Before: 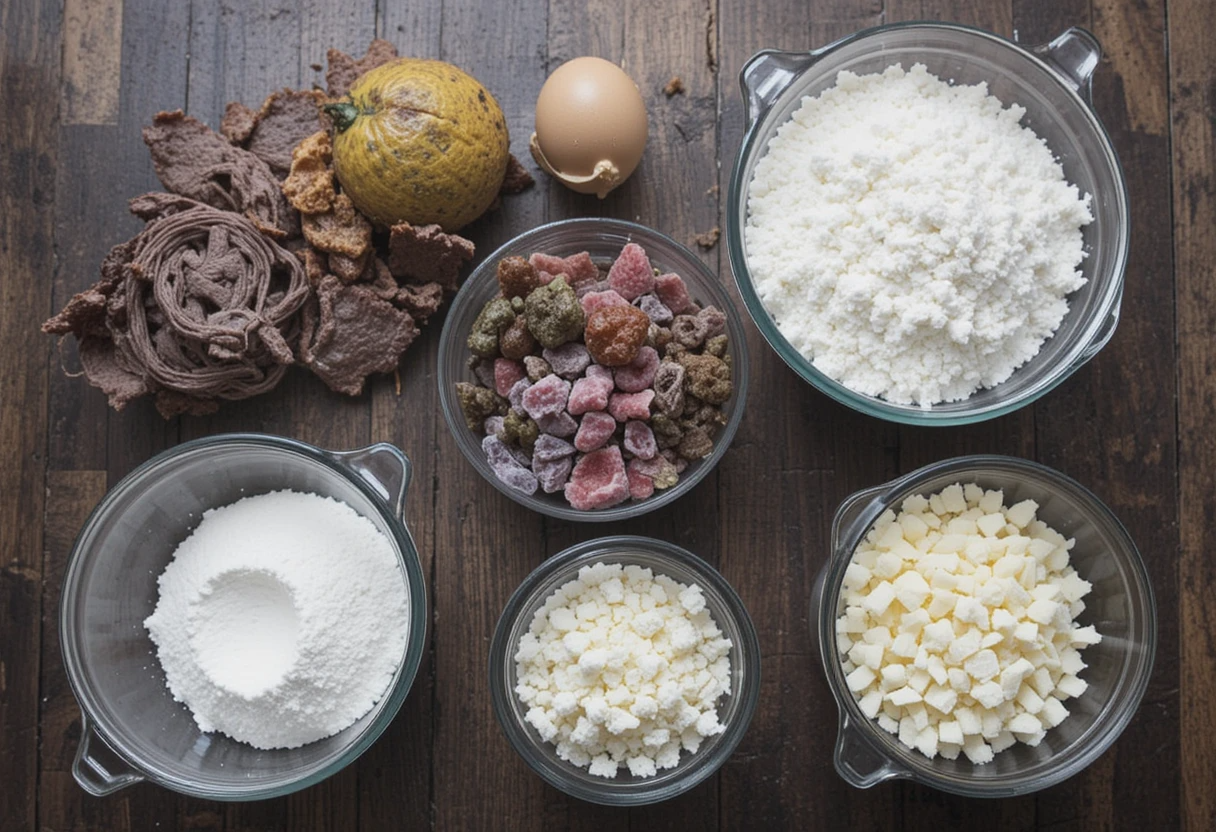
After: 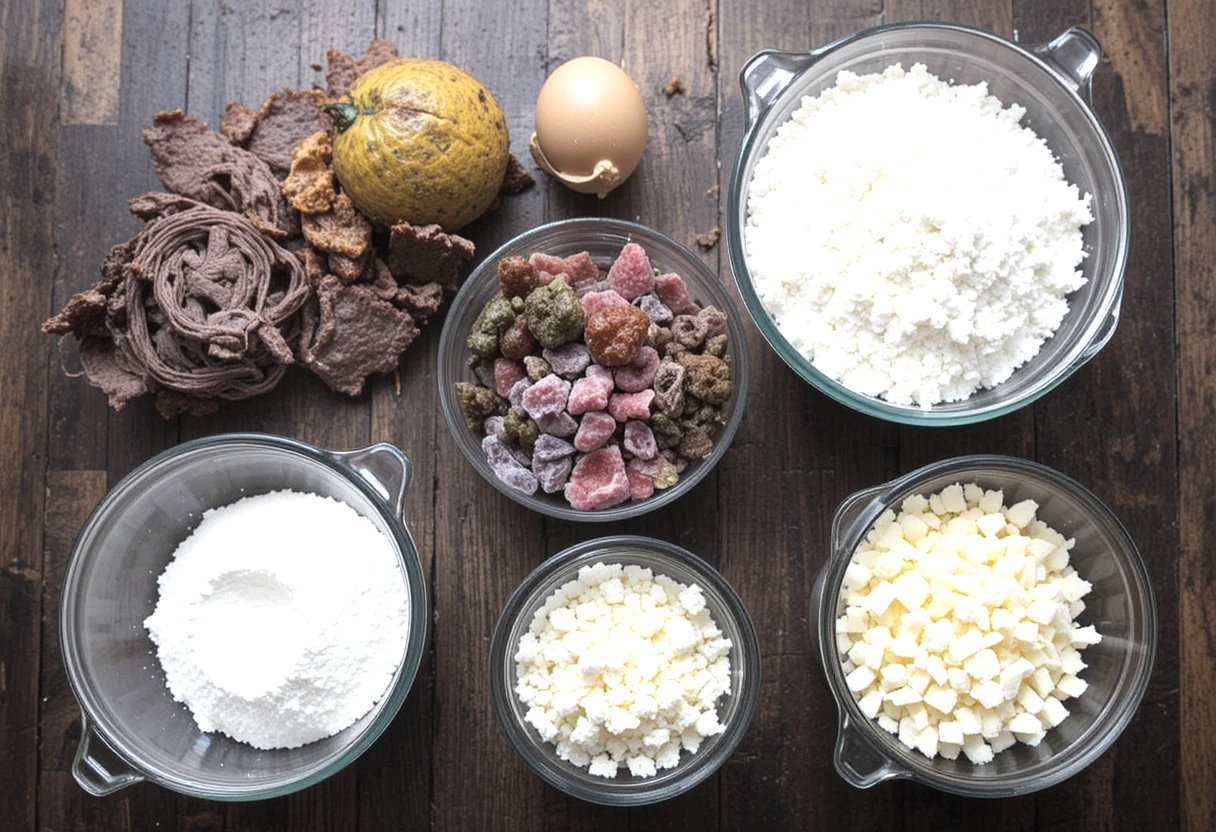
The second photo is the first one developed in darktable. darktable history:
tone equalizer: -8 EV -0.777 EV, -7 EV -0.731 EV, -6 EV -0.622 EV, -5 EV -0.406 EV, -3 EV 0.394 EV, -2 EV 0.6 EV, -1 EV 0.684 EV, +0 EV 0.755 EV
